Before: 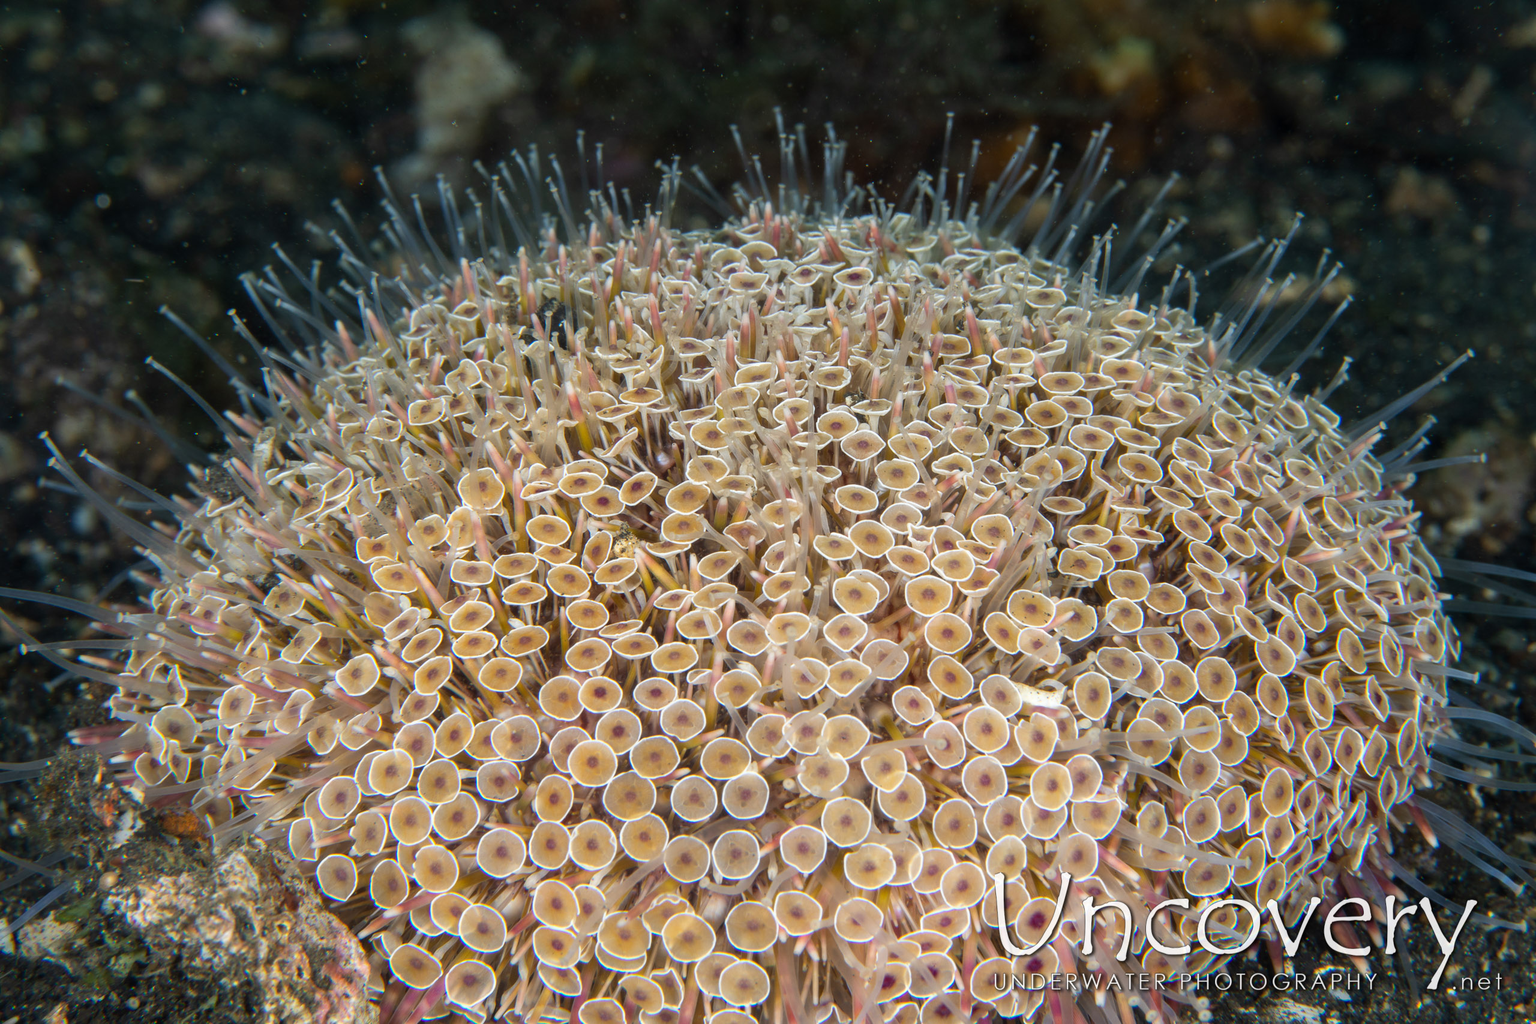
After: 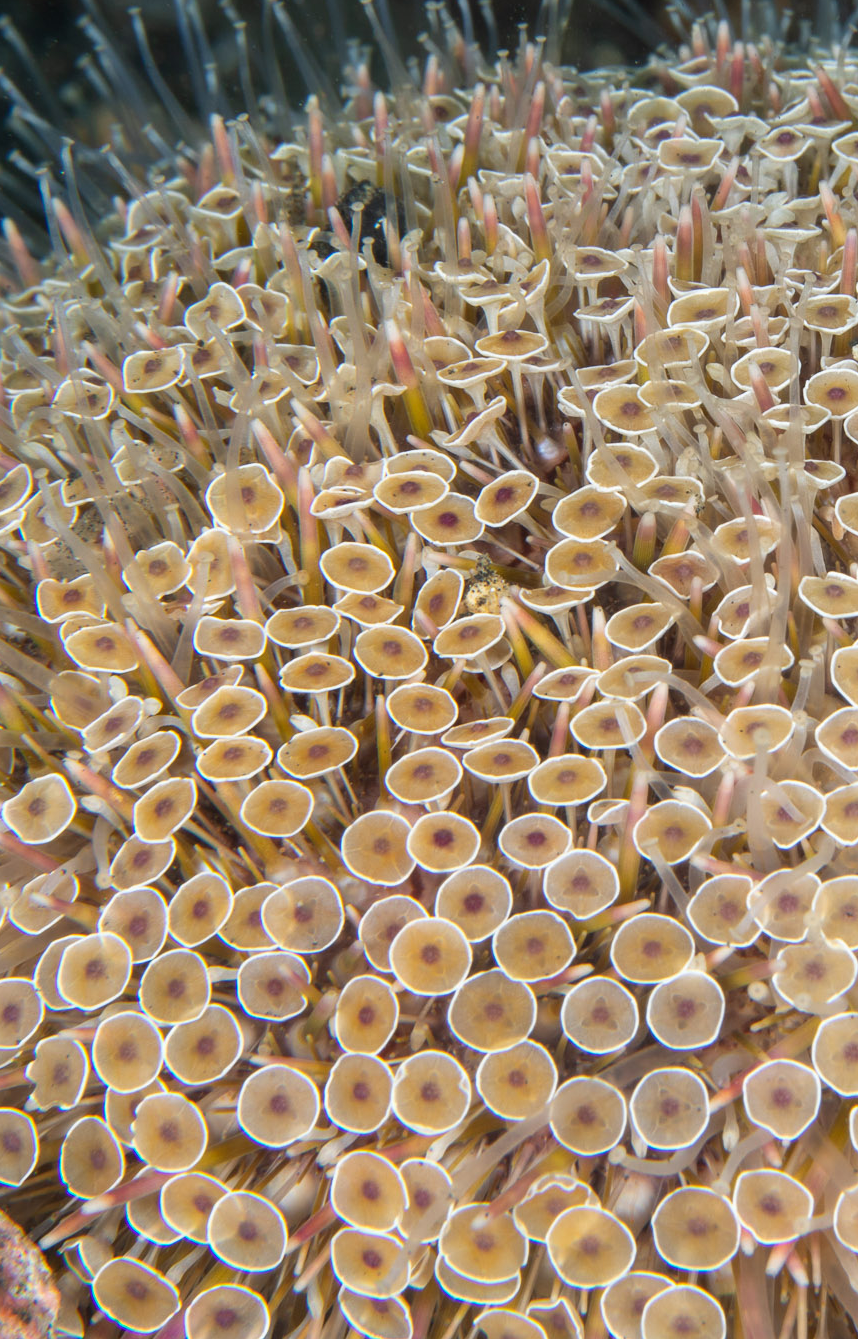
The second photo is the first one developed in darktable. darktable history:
crop and rotate: left 21.77%, top 18.528%, right 44.676%, bottom 2.997%
